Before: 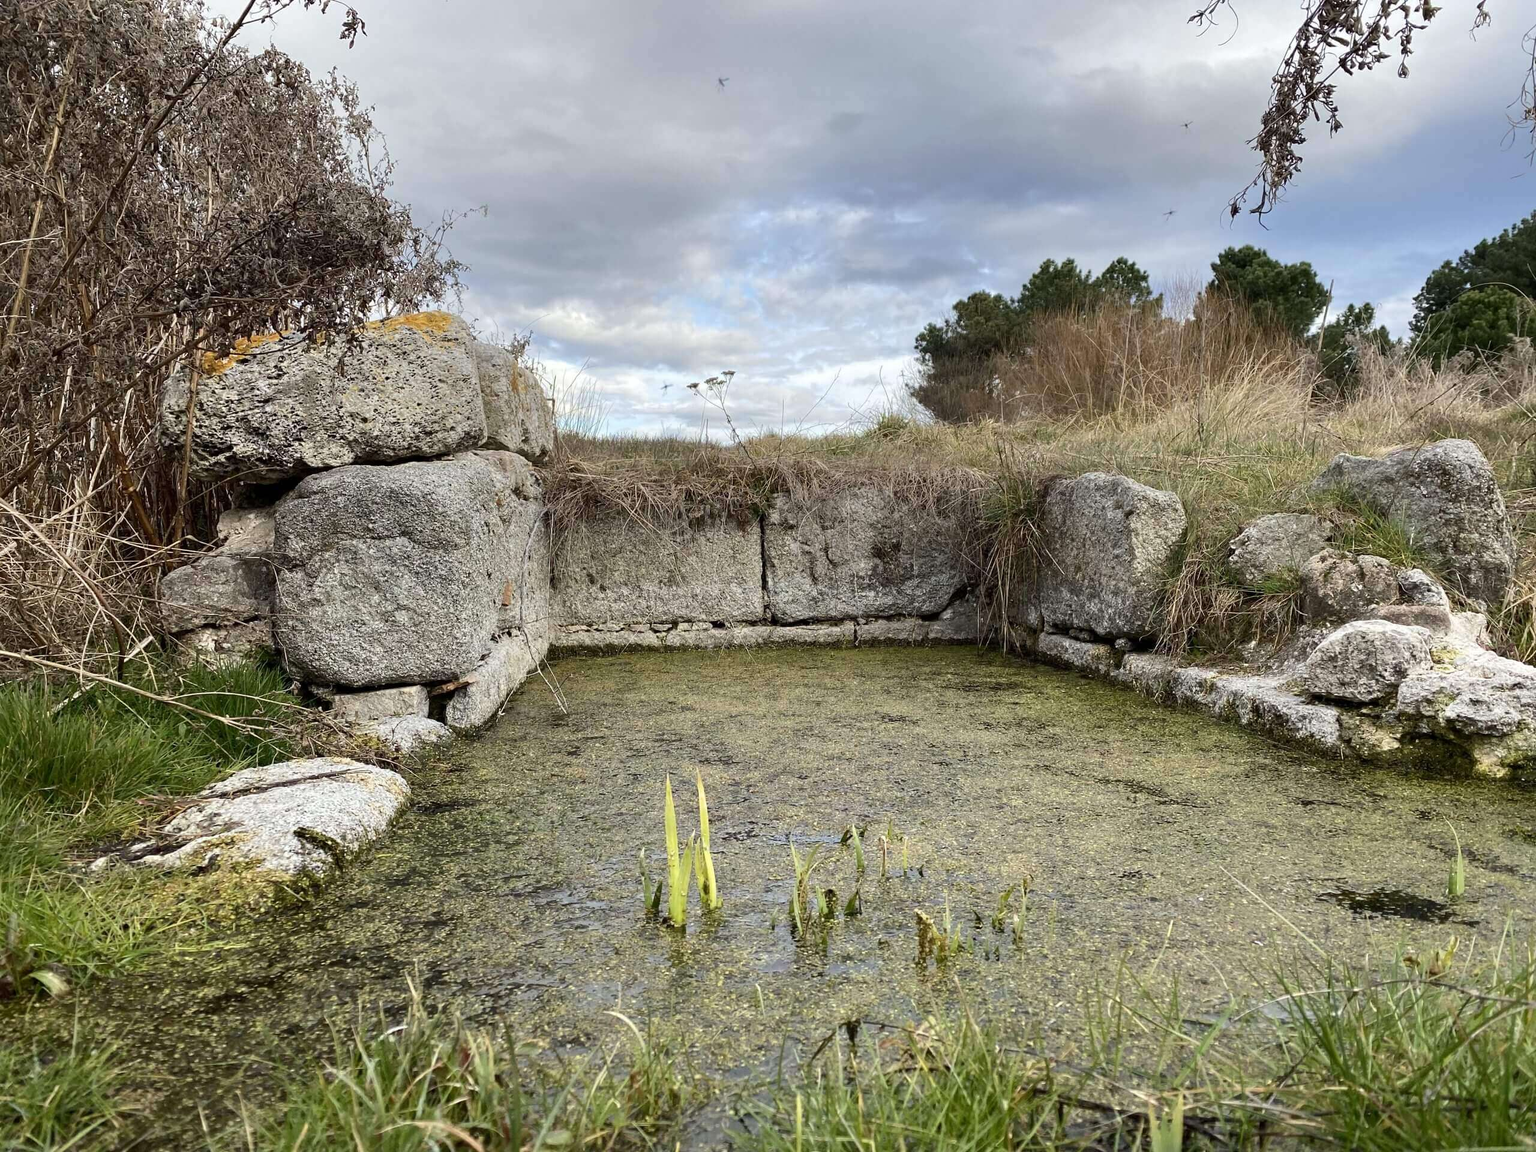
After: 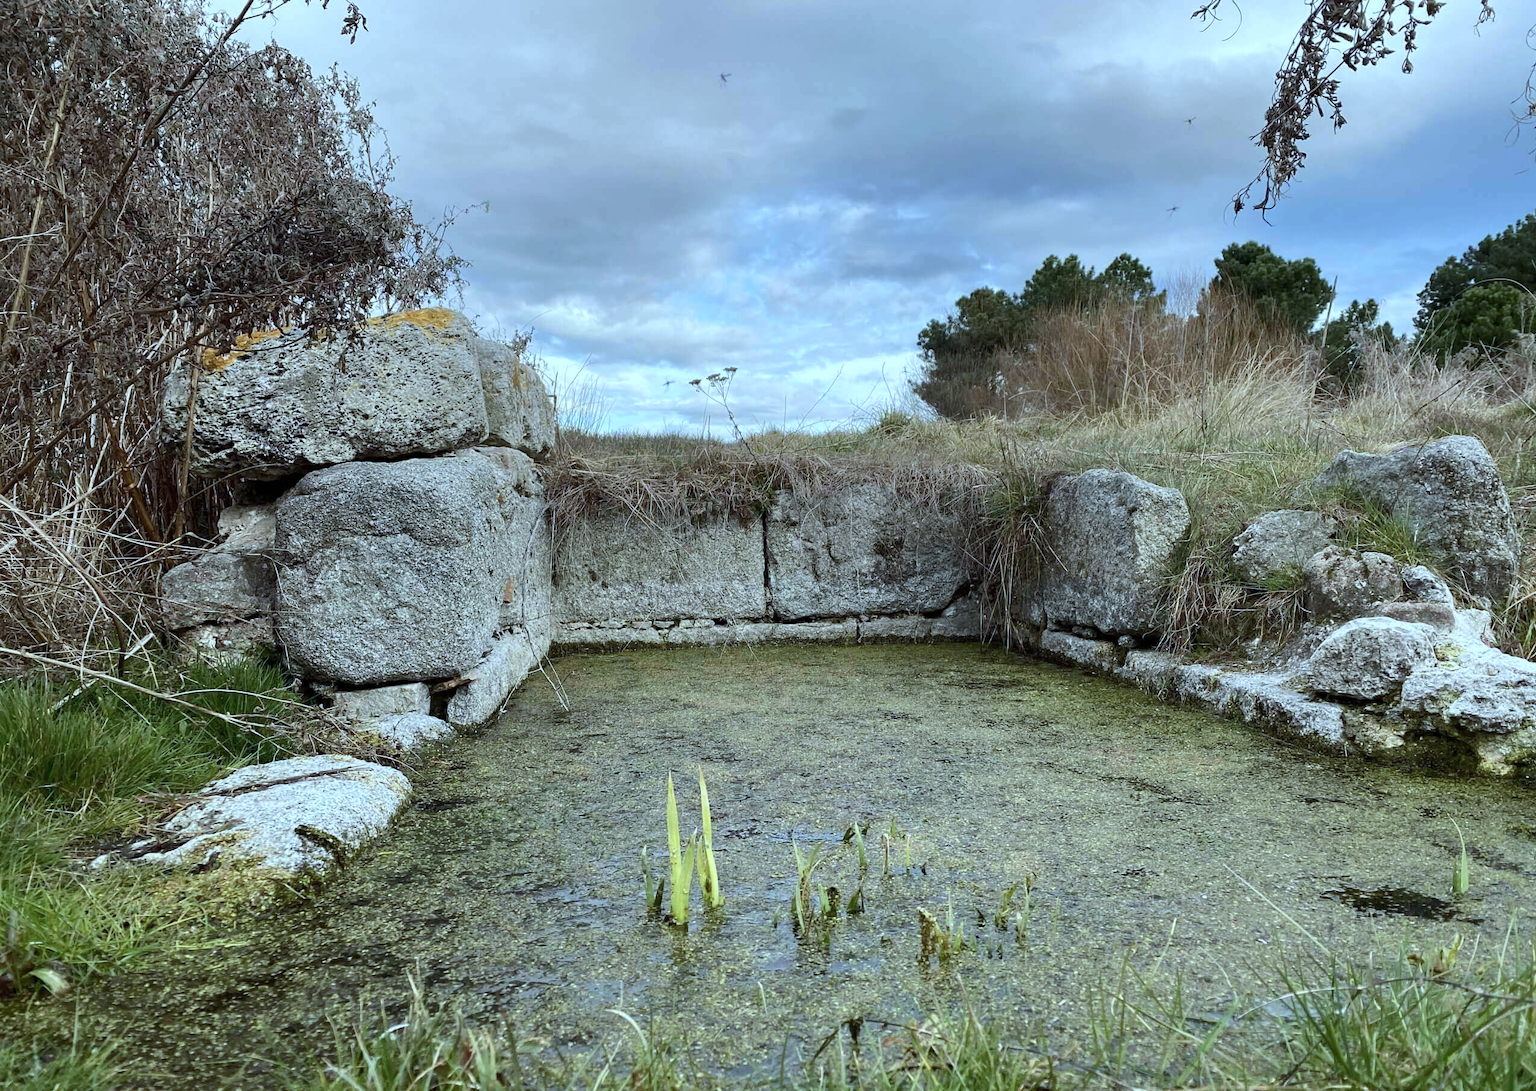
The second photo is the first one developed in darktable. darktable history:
color correction: highlights a* -4.18, highlights b* -10.81
white balance: red 0.925, blue 1.046
crop: top 0.448%, right 0.264%, bottom 5.045%
